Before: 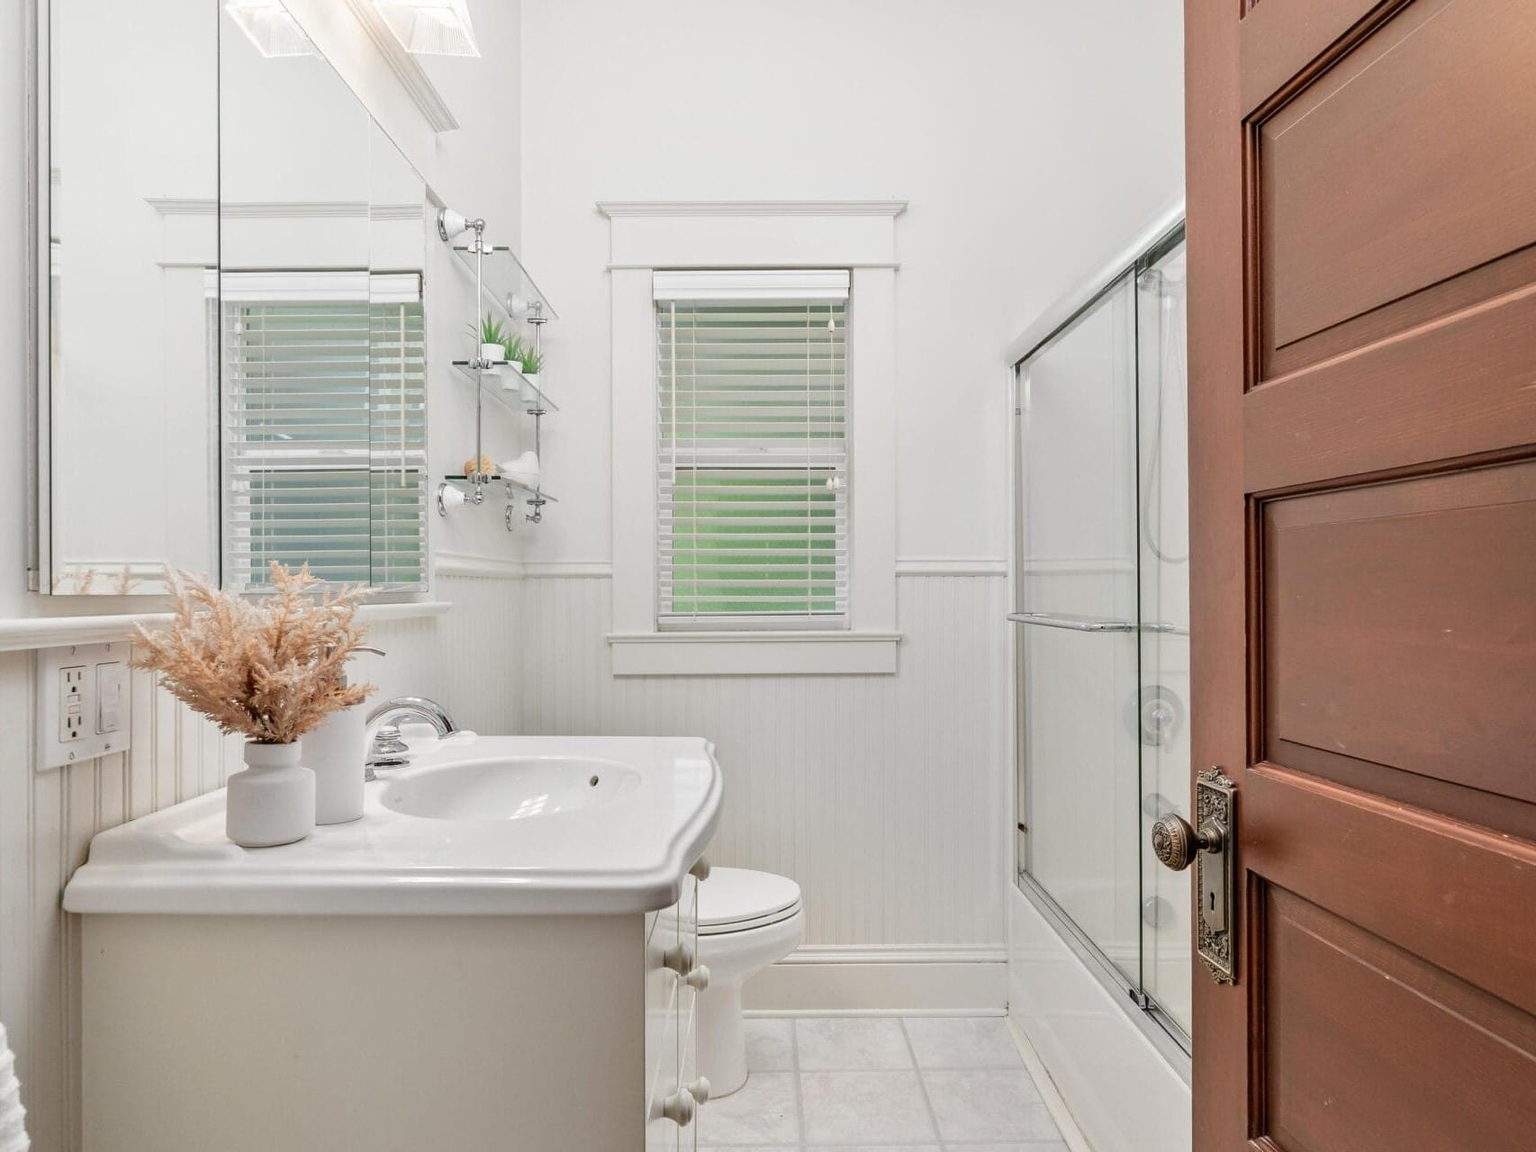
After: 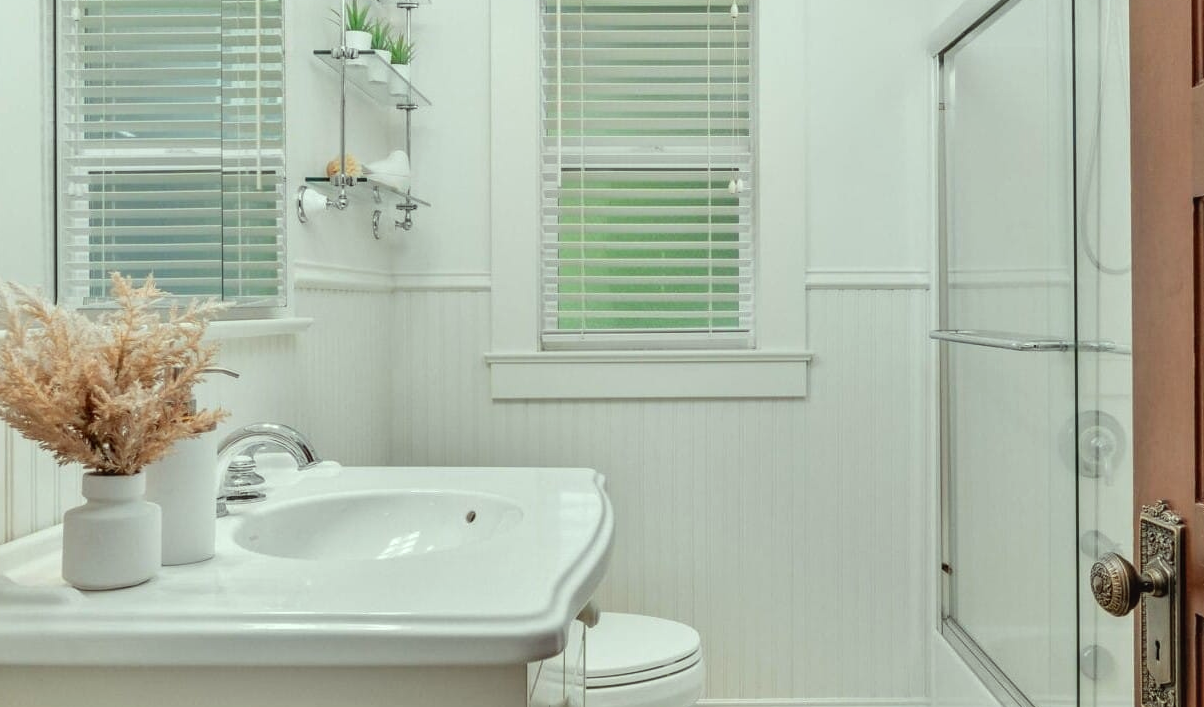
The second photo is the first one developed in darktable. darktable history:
local contrast: detail 110%
color correction: highlights a* -8.5, highlights b* 3.63
crop: left 11.131%, top 27.475%, right 18.263%, bottom 17.227%
sharpen: radius 2.927, amount 0.881, threshold 47.333
